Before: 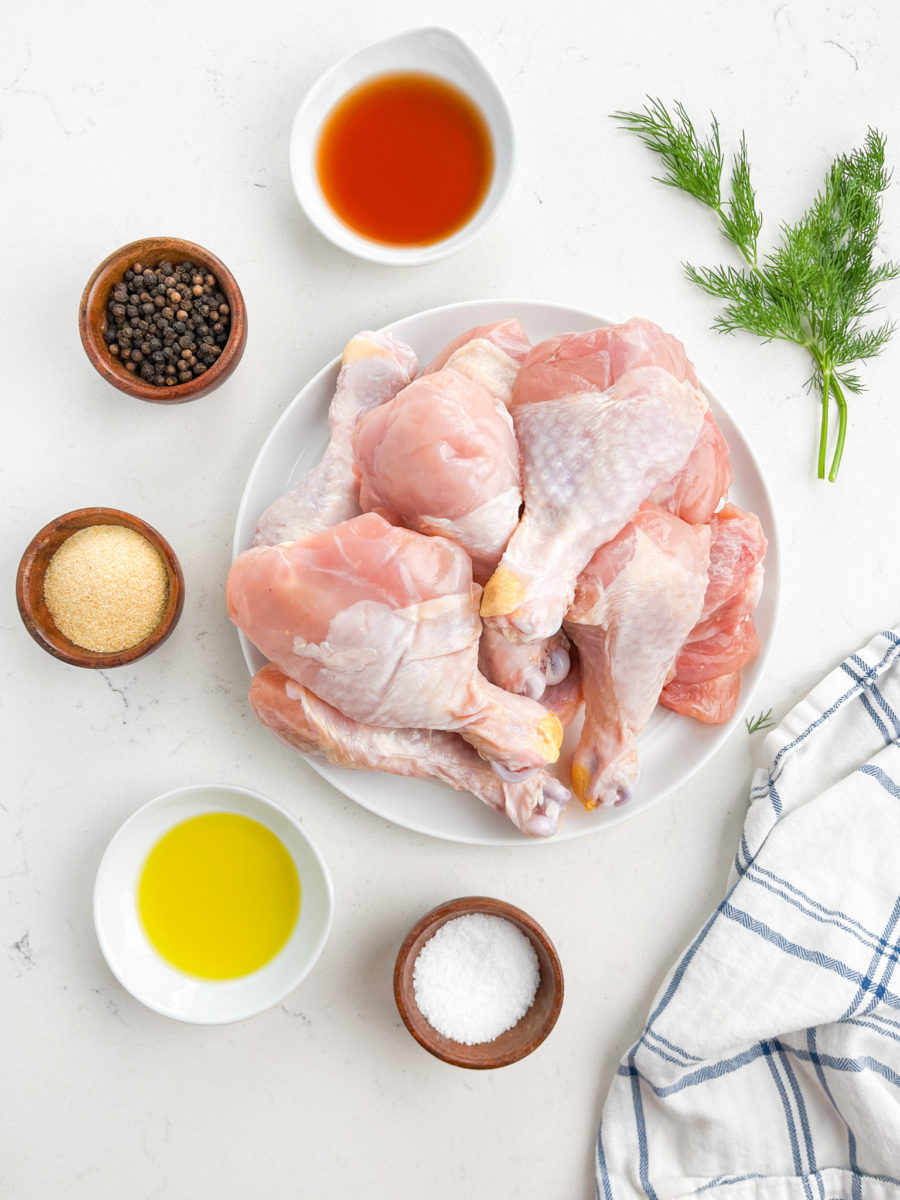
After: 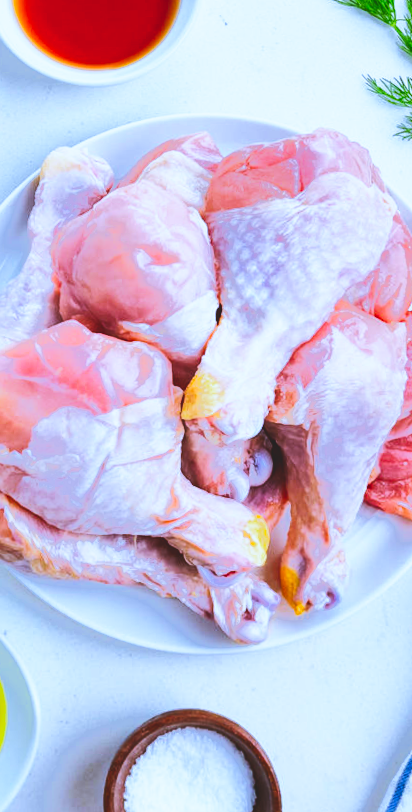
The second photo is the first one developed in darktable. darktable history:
crop: left 32.075%, top 10.976%, right 18.355%, bottom 17.596%
tone equalizer: -7 EV -0.63 EV, -6 EV 1 EV, -5 EV -0.45 EV, -4 EV 0.43 EV, -3 EV 0.41 EV, -2 EV 0.15 EV, -1 EV -0.15 EV, +0 EV -0.39 EV, smoothing diameter 25%, edges refinement/feathering 10, preserve details guided filter
contrast brightness saturation: contrast 0.12, brightness -0.12, saturation 0.2
haze removal: strength 0.29, distance 0.25, compatibility mode true, adaptive false
white balance: red 0.871, blue 1.249
base curve: curves: ch0 [(0, 0.036) (0.007, 0.037) (0.604, 0.887) (1, 1)], preserve colors none
rotate and perspective: rotation -1.68°, lens shift (vertical) -0.146, crop left 0.049, crop right 0.912, crop top 0.032, crop bottom 0.96
